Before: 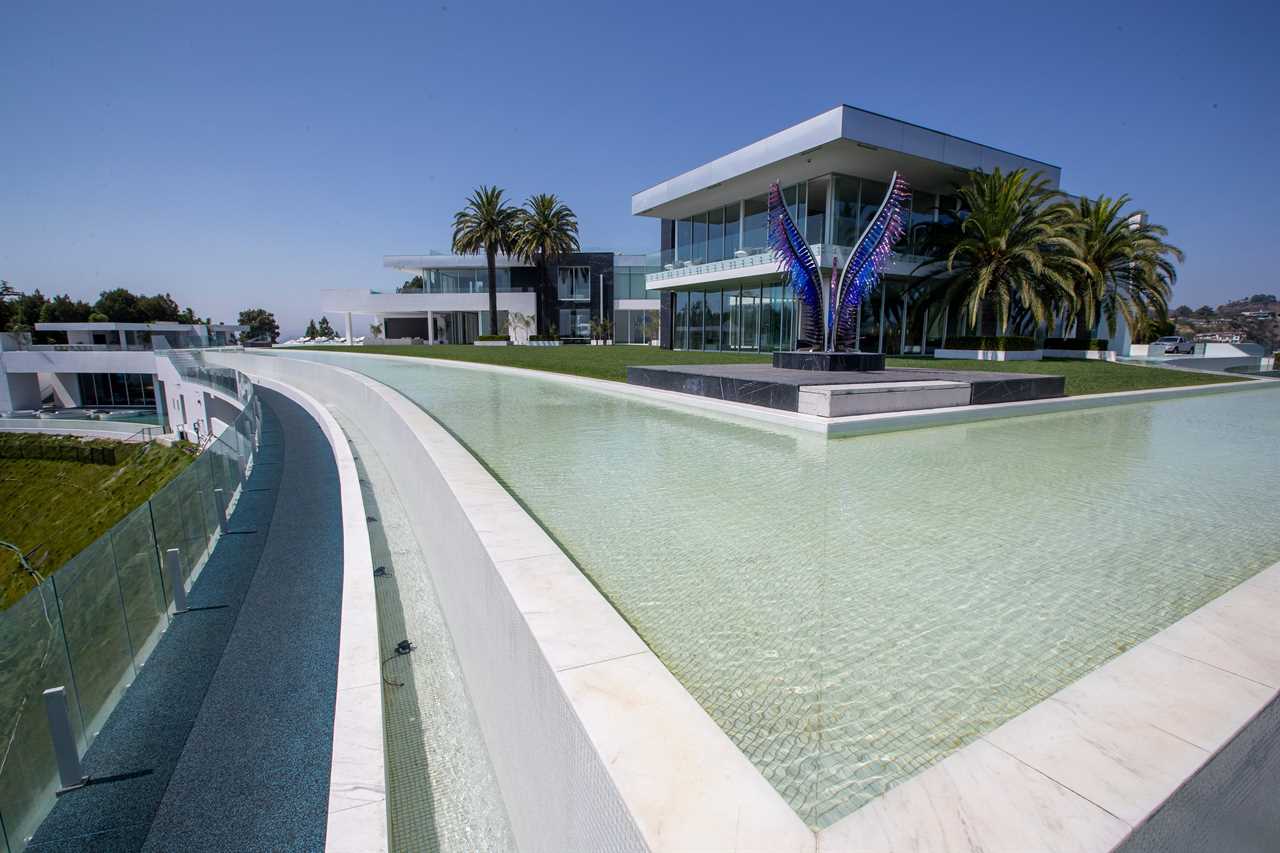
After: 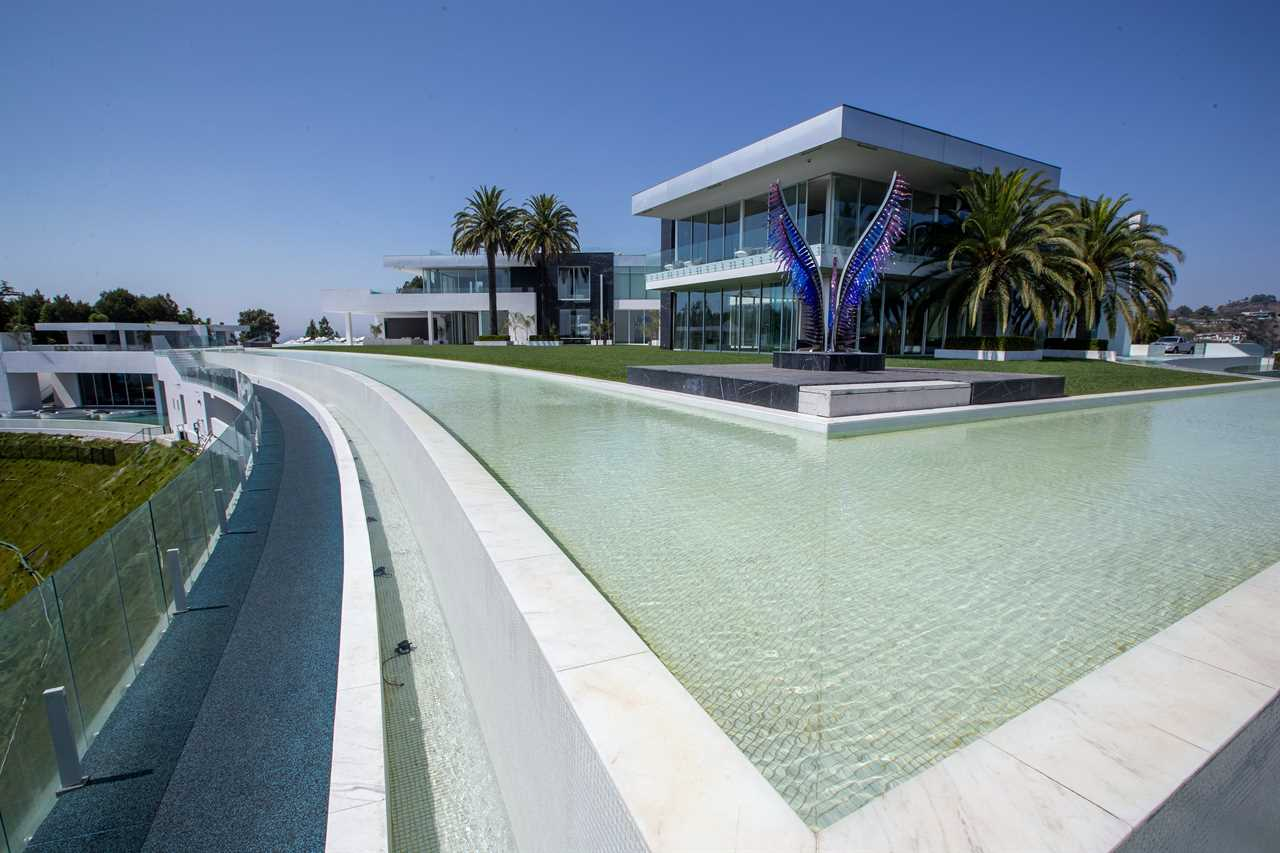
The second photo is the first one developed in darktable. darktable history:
white balance: red 0.978, blue 0.999
levels: levels [0, 0.492, 0.984]
